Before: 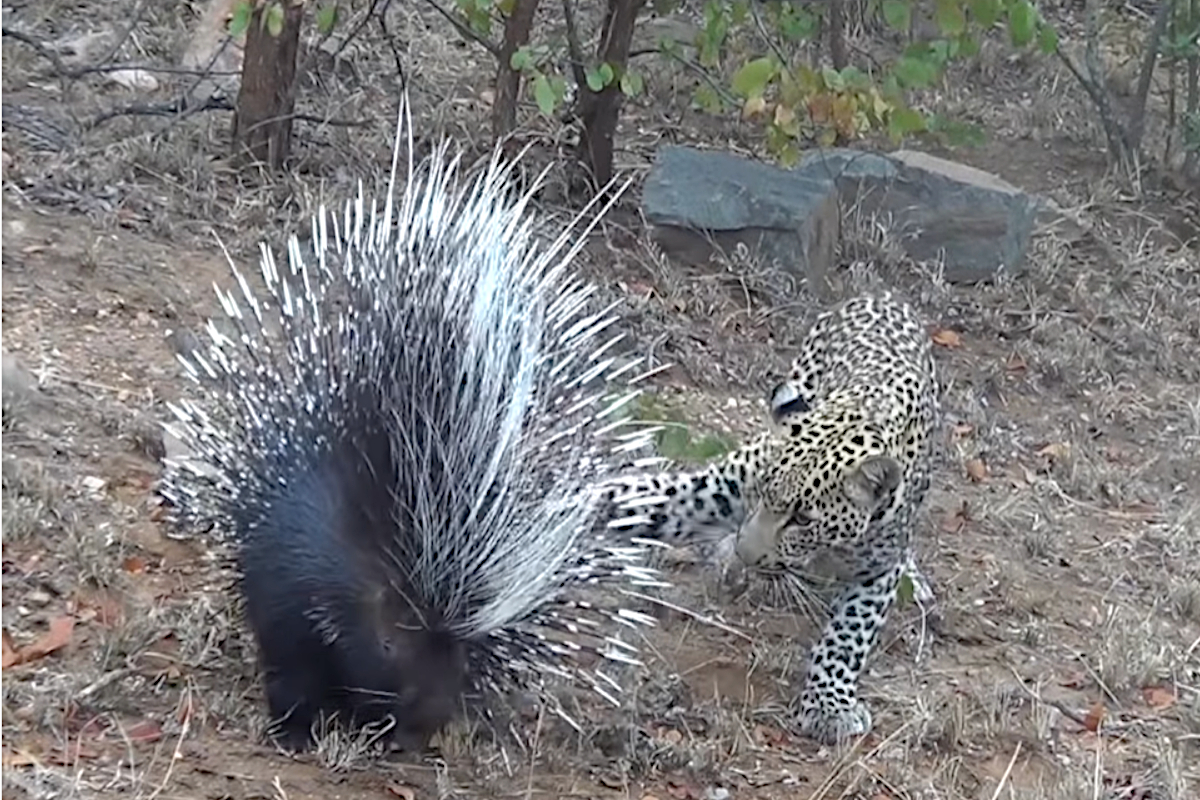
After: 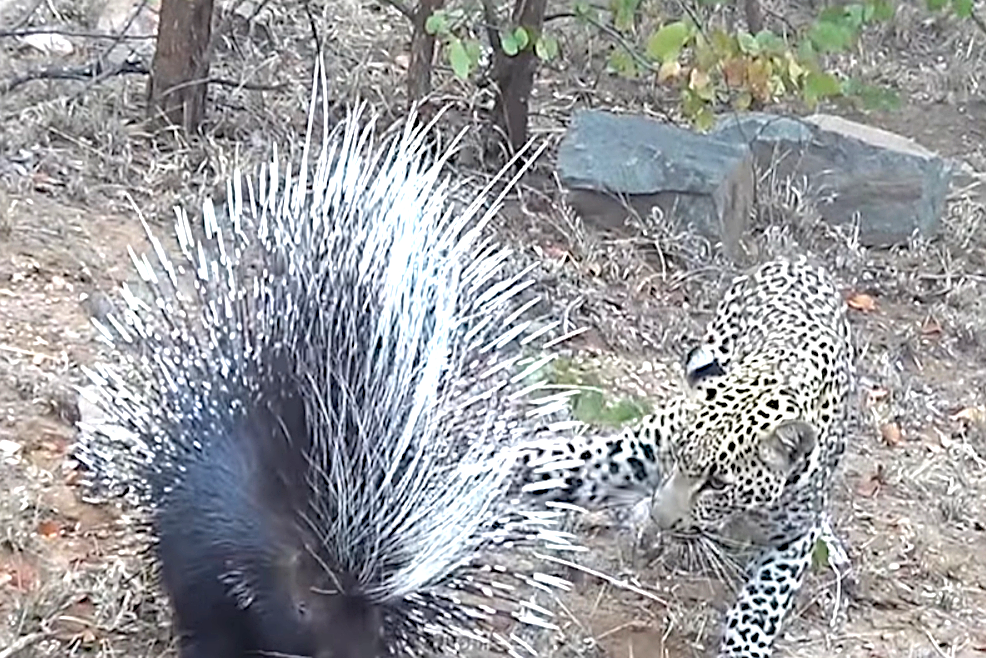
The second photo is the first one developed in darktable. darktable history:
crop and rotate: left 7.128%, top 4.562%, right 10.634%, bottom 13.172%
sharpen: on, module defaults
exposure: black level correction 0, exposure 0.86 EV, compensate highlight preservation false
